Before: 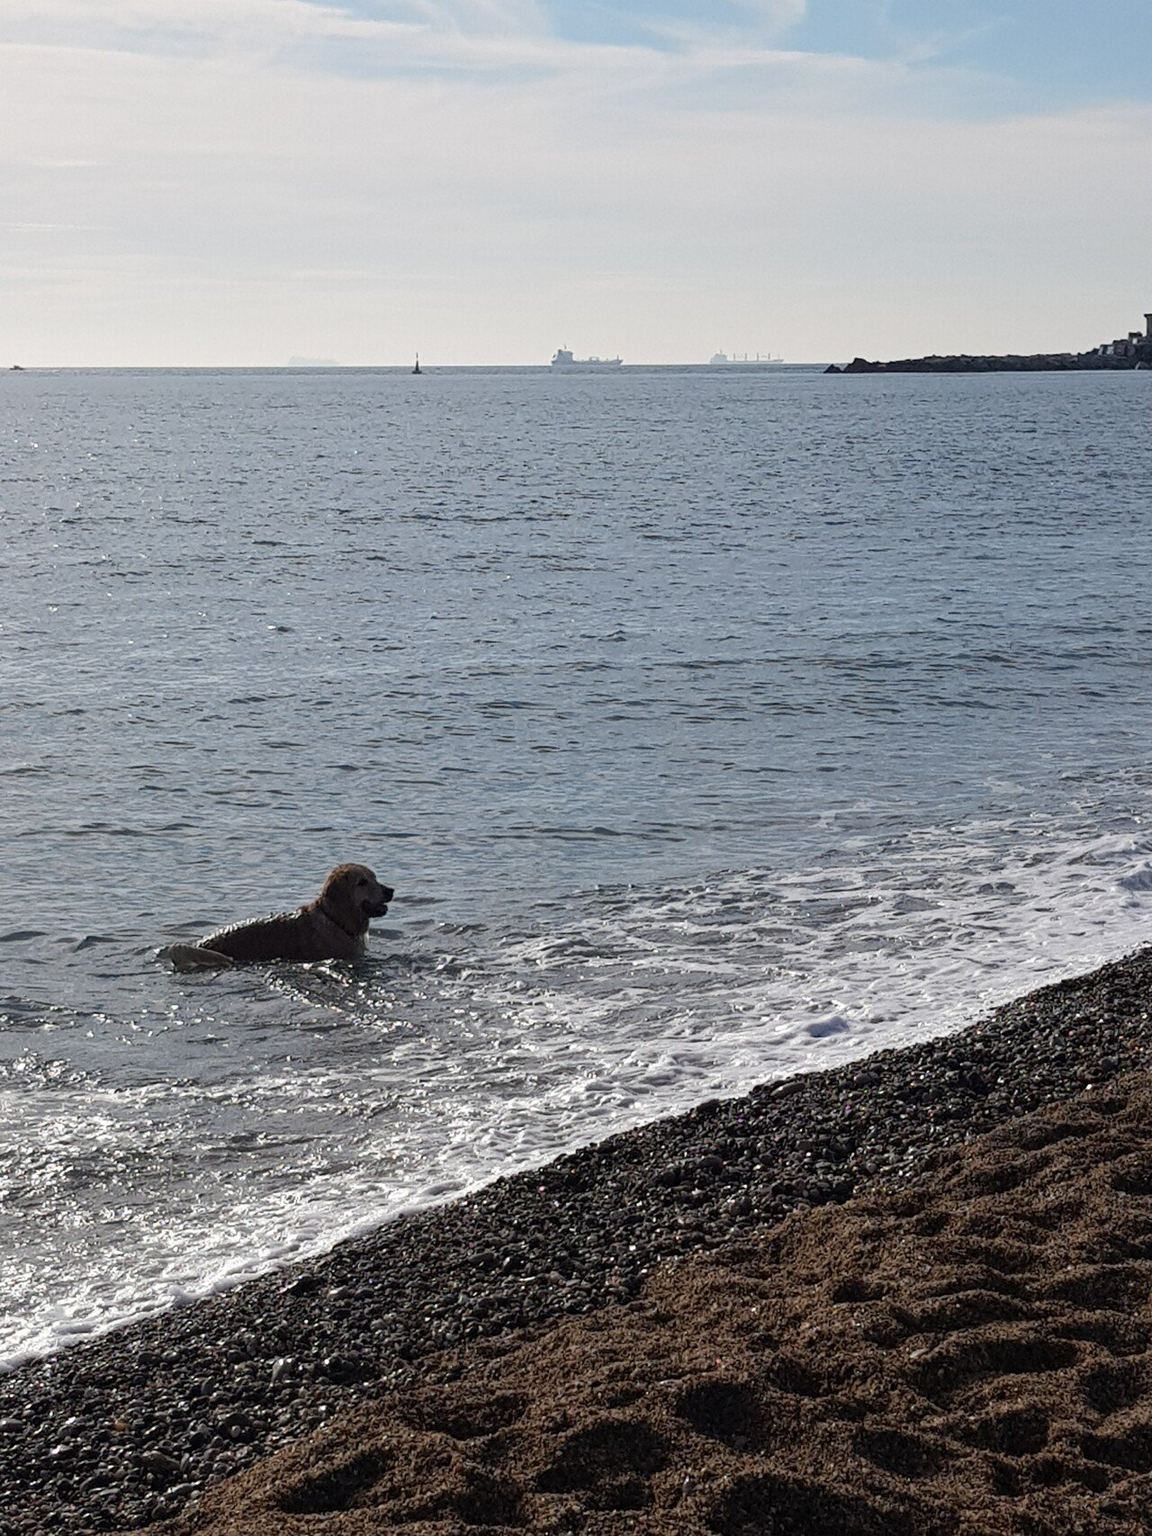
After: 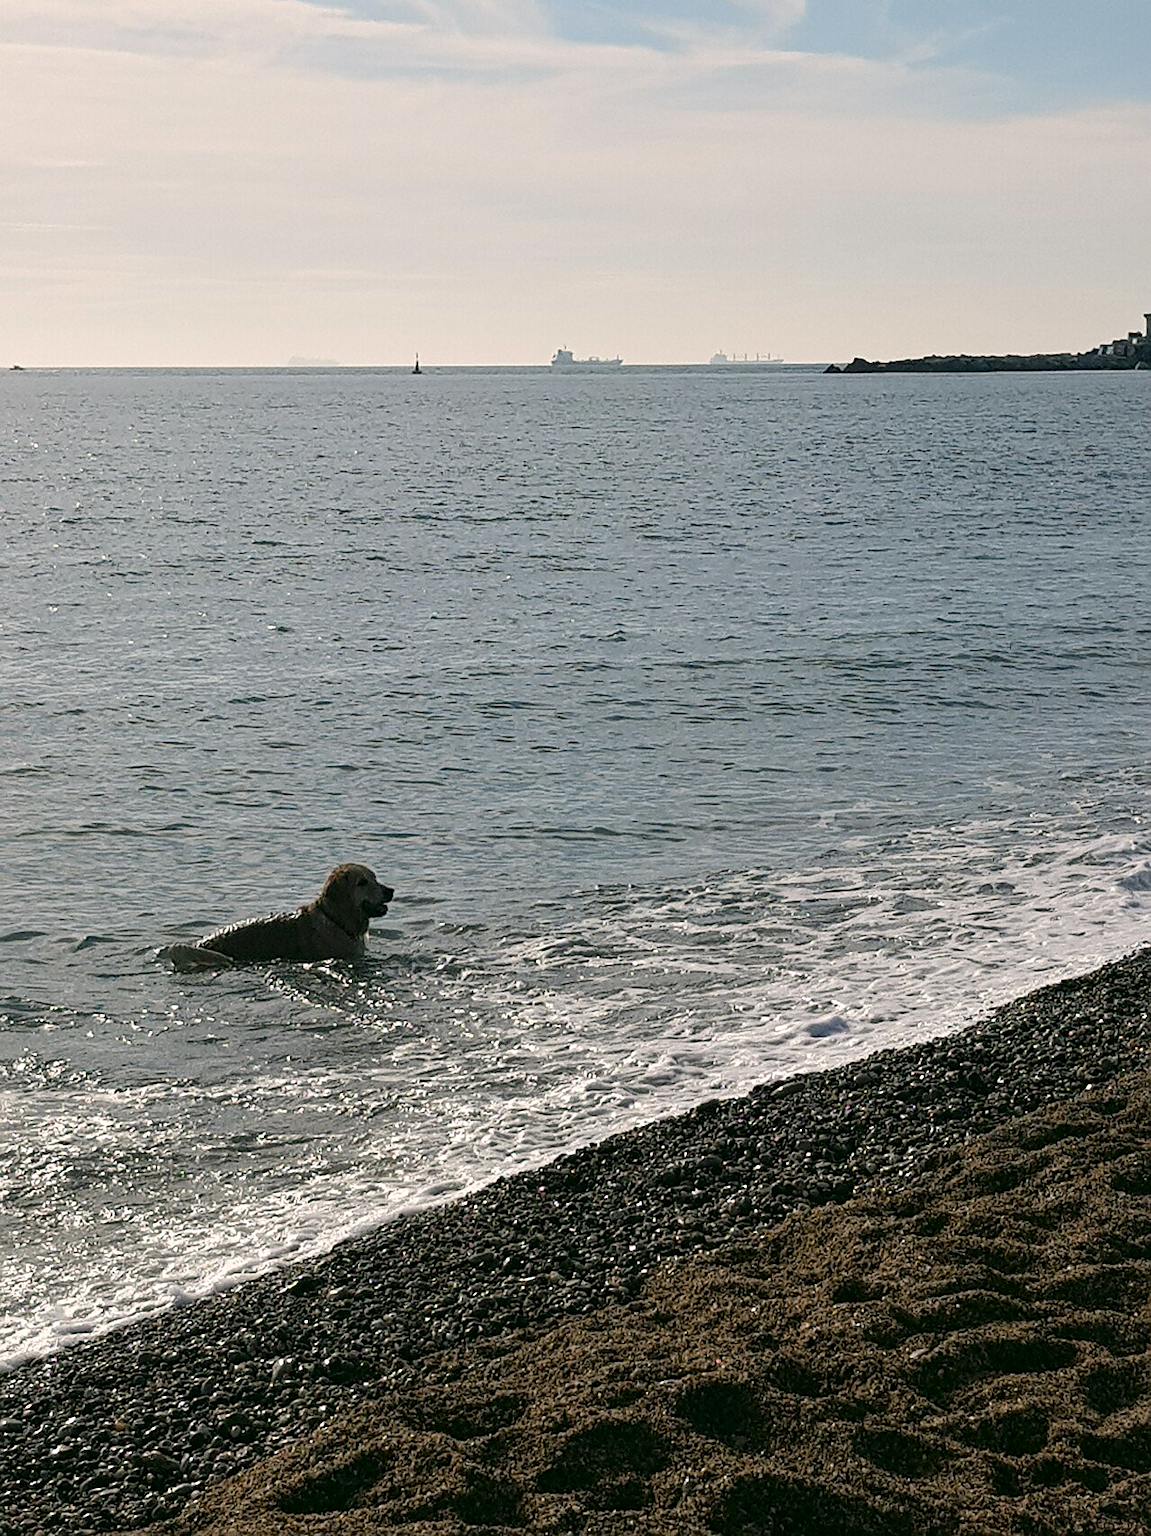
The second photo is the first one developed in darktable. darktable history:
color correction: highlights a* 4.02, highlights b* 4.98, shadows a* -7.55, shadows b* 4.98
sharpen: radius 1.864, amount 0.398, threshold 1.271
